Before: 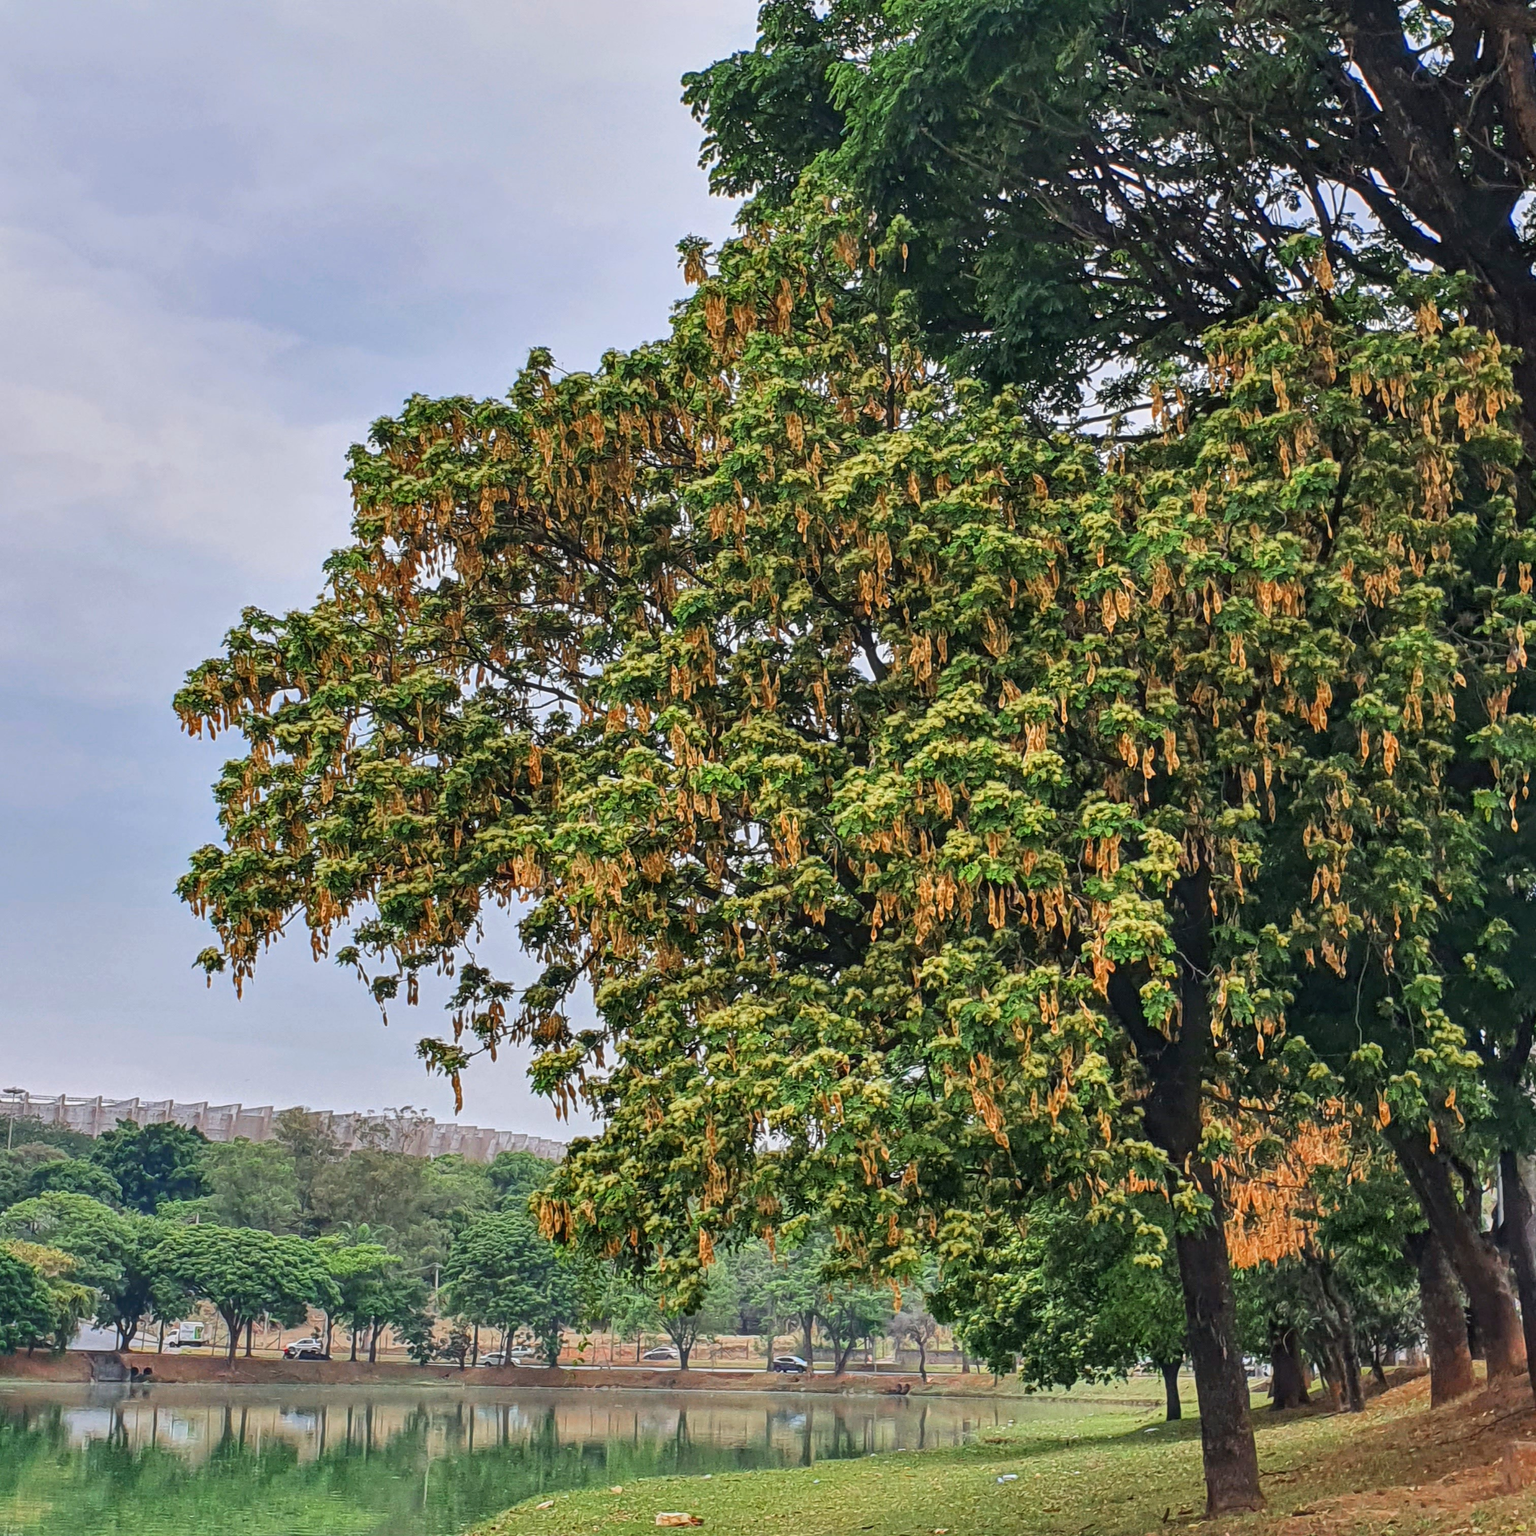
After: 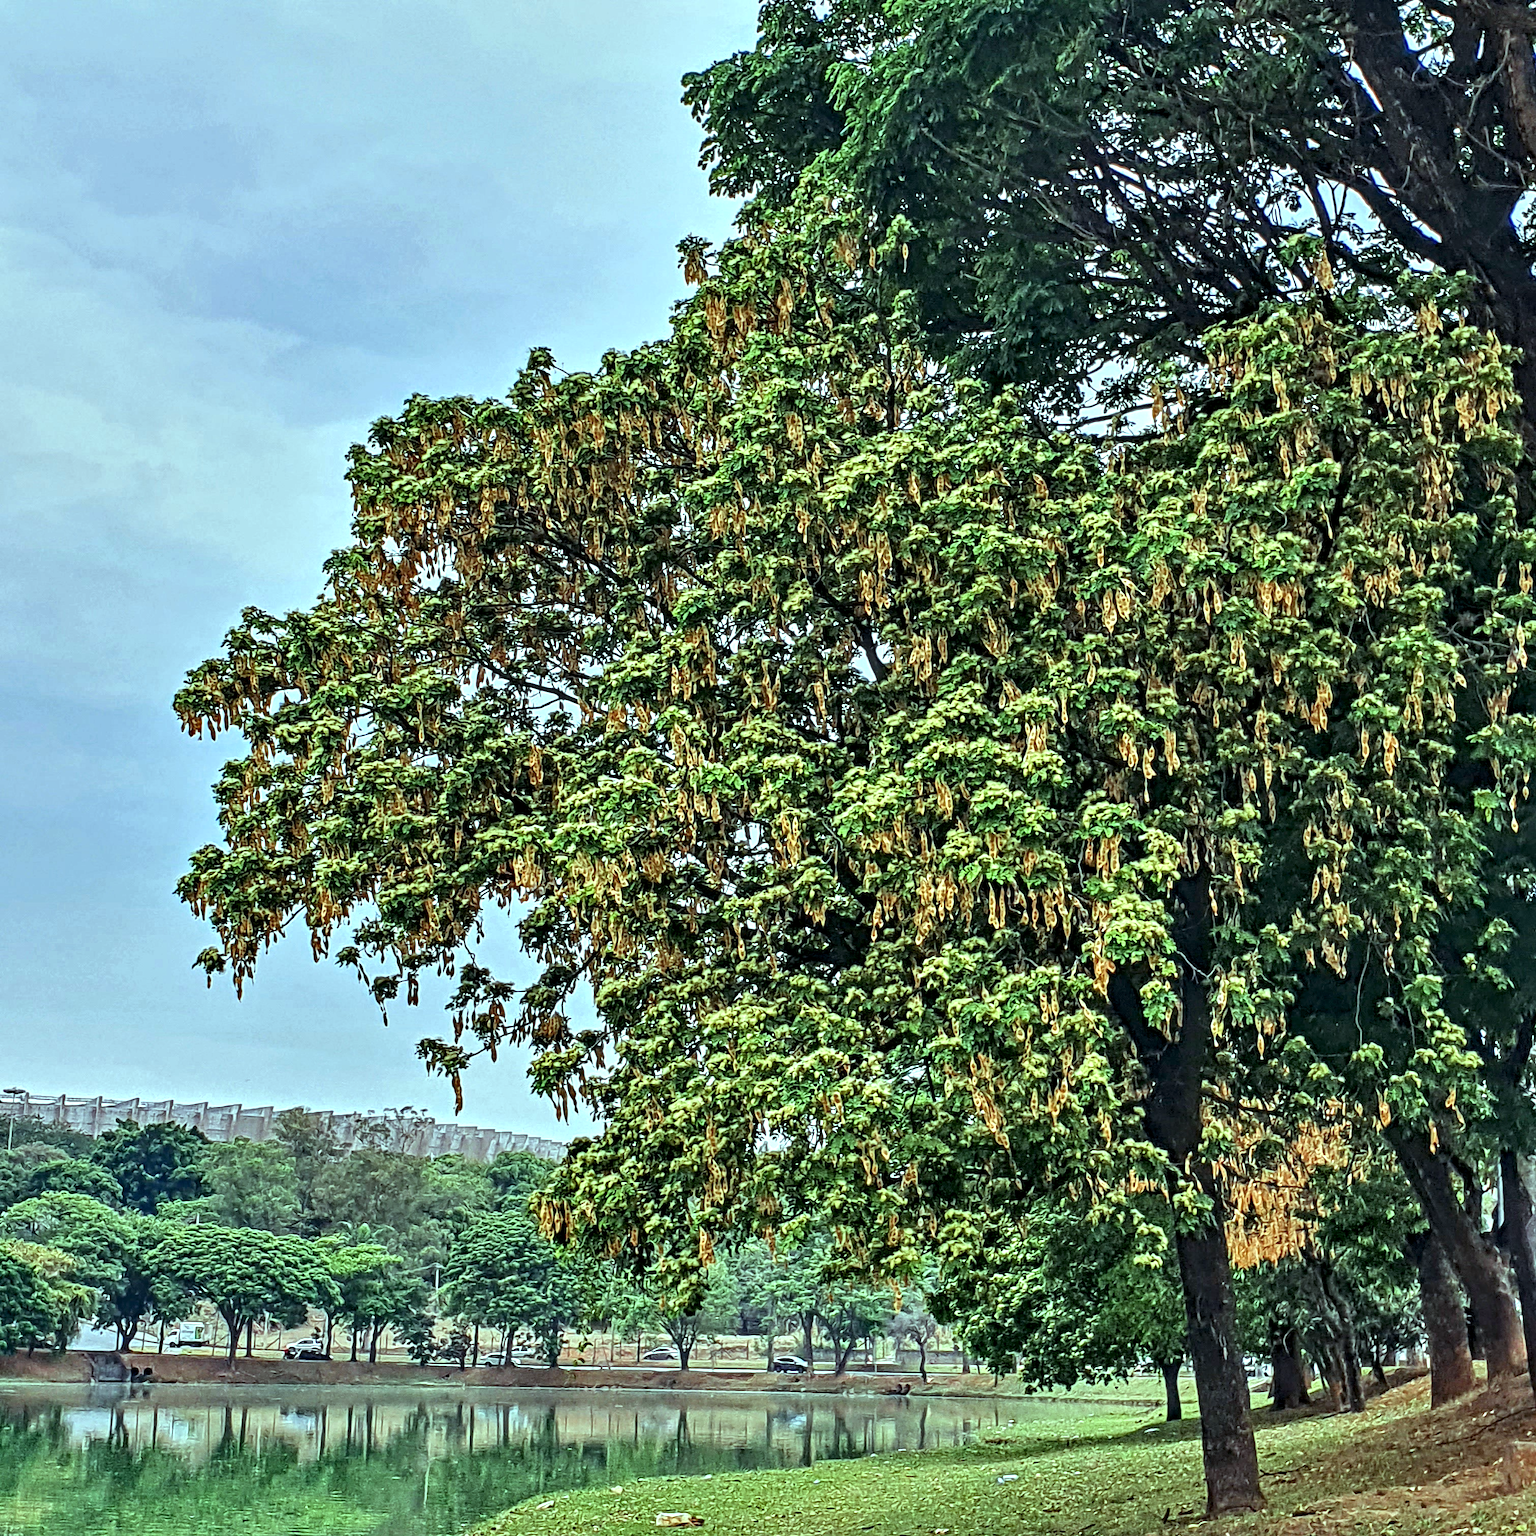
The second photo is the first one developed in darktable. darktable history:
color balance: mode lift, gamma, gain (sRGB), lift [0.997, 0.979, 1.021, 1.011], gamma [1, 1.084, 0.916, 0.998], gain [1, 0.87, 1.13, 1.101], contrast 4.55%, contrast fulcrum 38.24%, output saturation 104.09%
contrast equalizer: octaves 7, y [[0.5, 0.542, 0.583, 0.625, 0.667, 0.708], [0.5 ×6], [0.5 ×6], [0 ×6], [0 ×6]]
